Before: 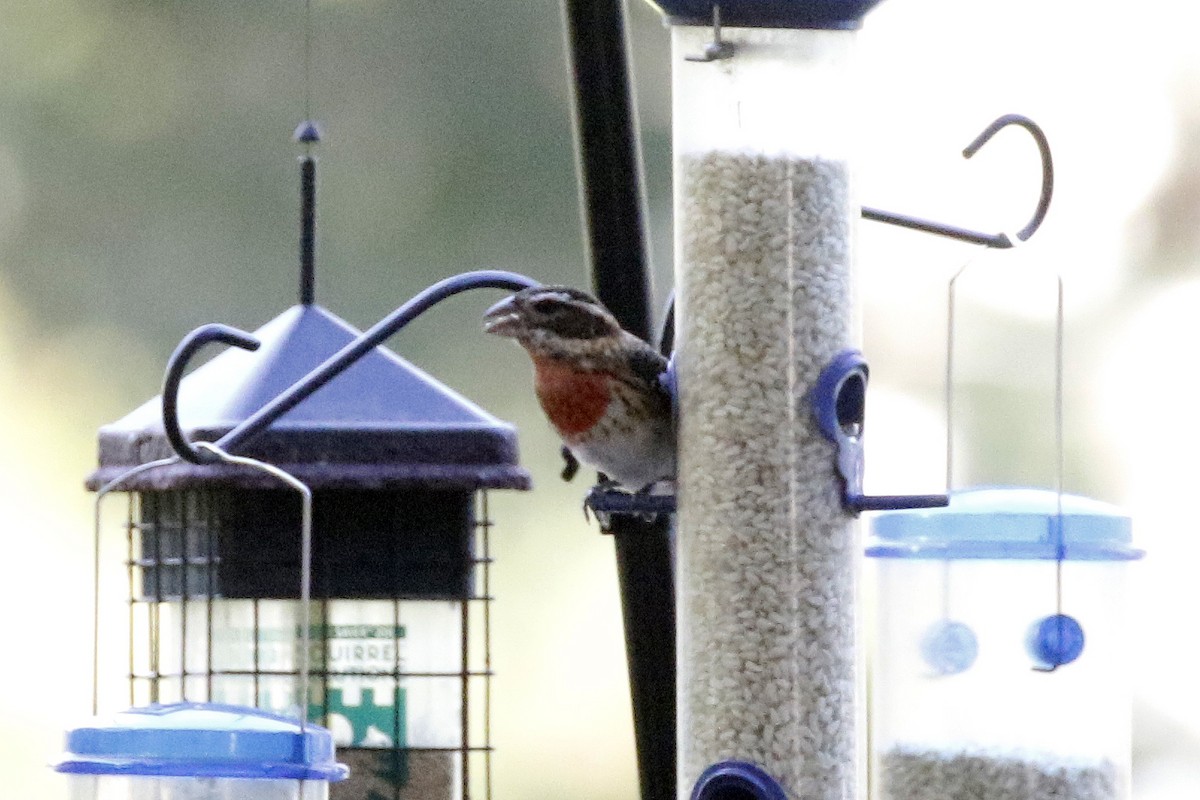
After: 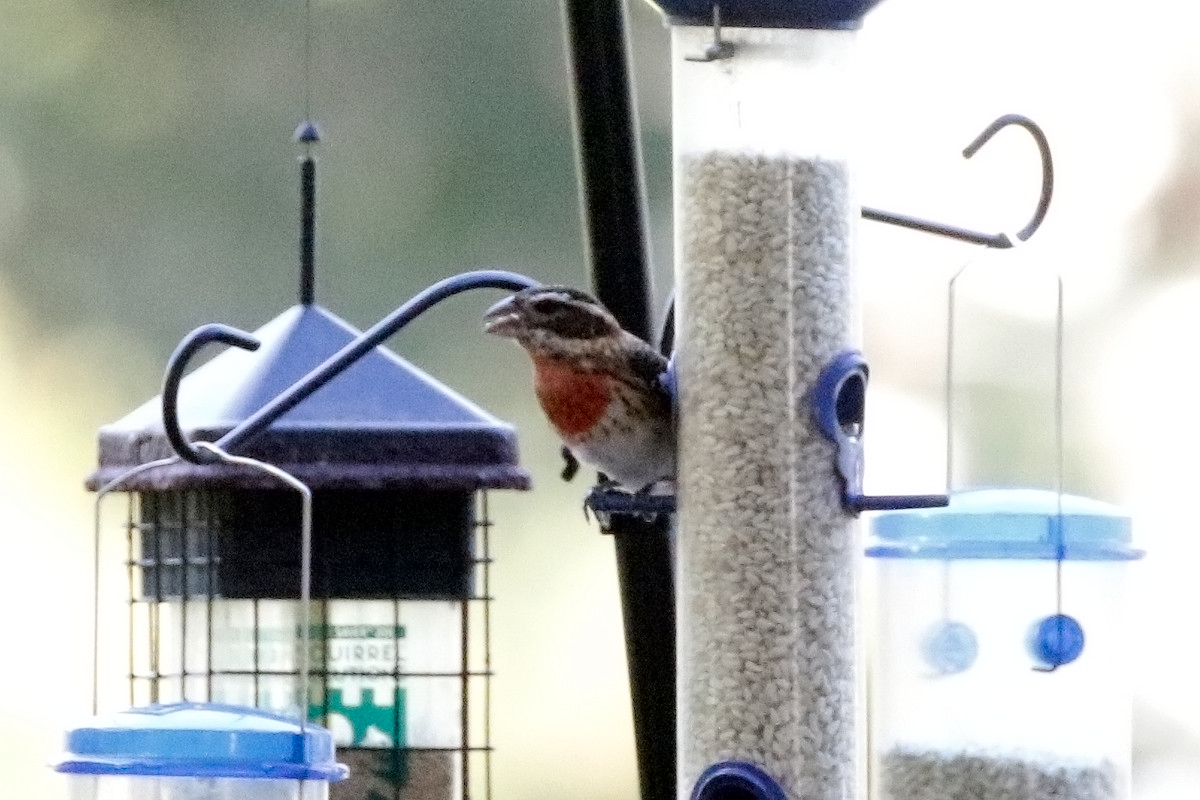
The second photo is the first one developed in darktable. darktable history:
contrast equalizer: y [[0.5 ×6], [0.5 ×6], [0.5 ×6], [0 ×6], [0, 0.039, 0.251, 0.29, 0.293, 0.292]]
